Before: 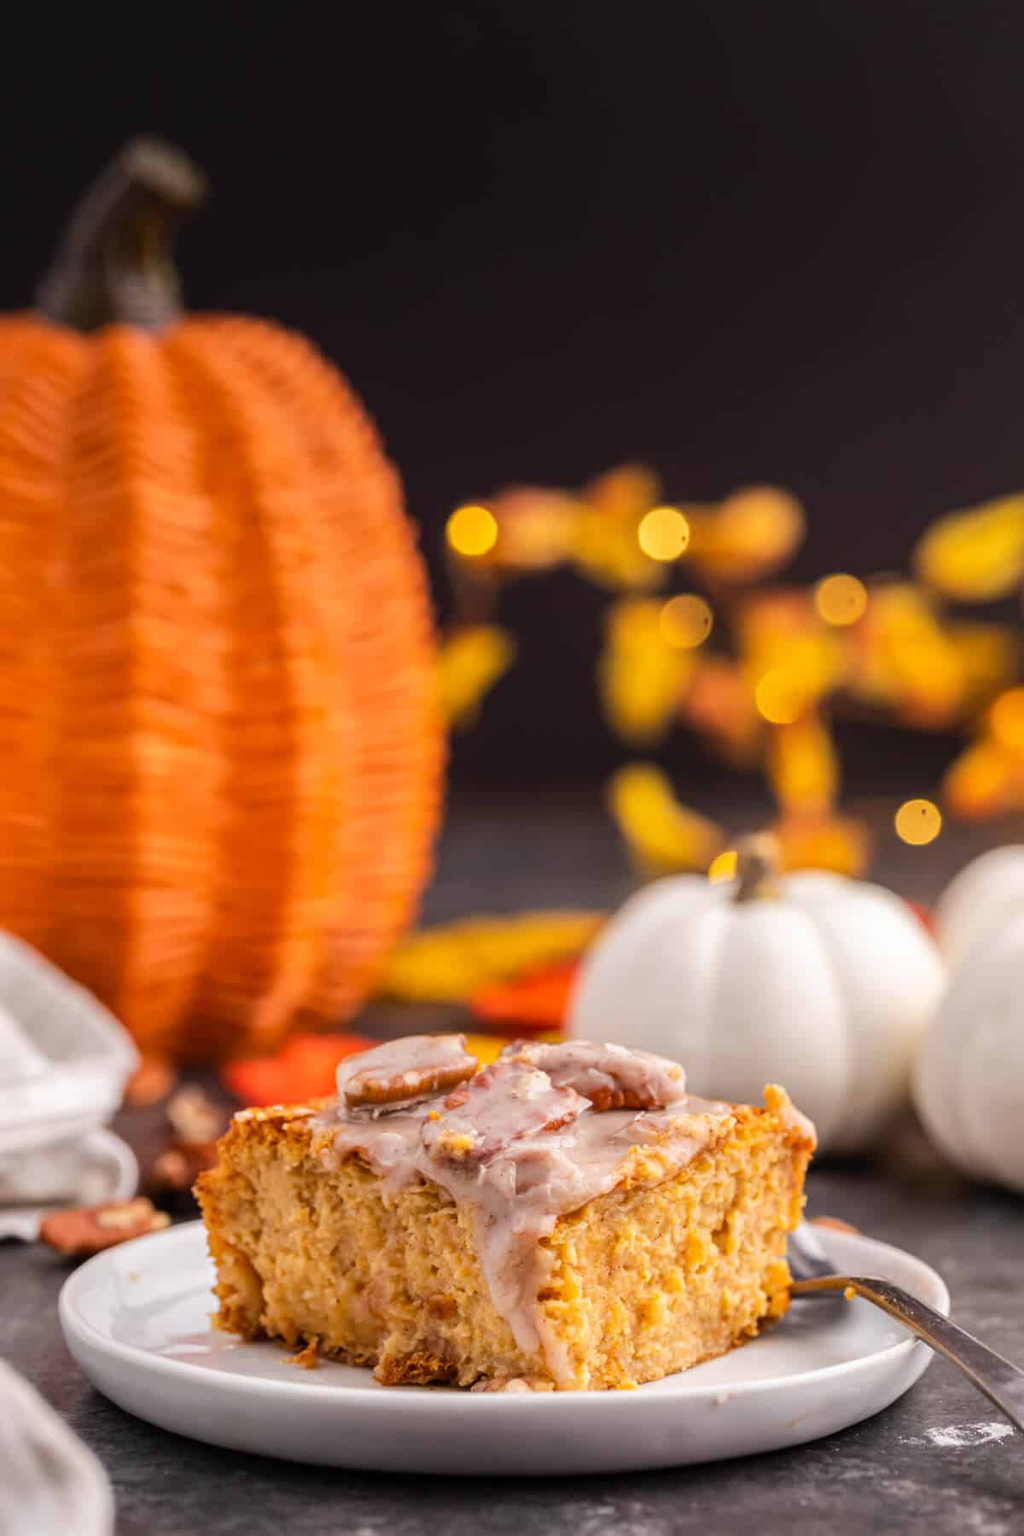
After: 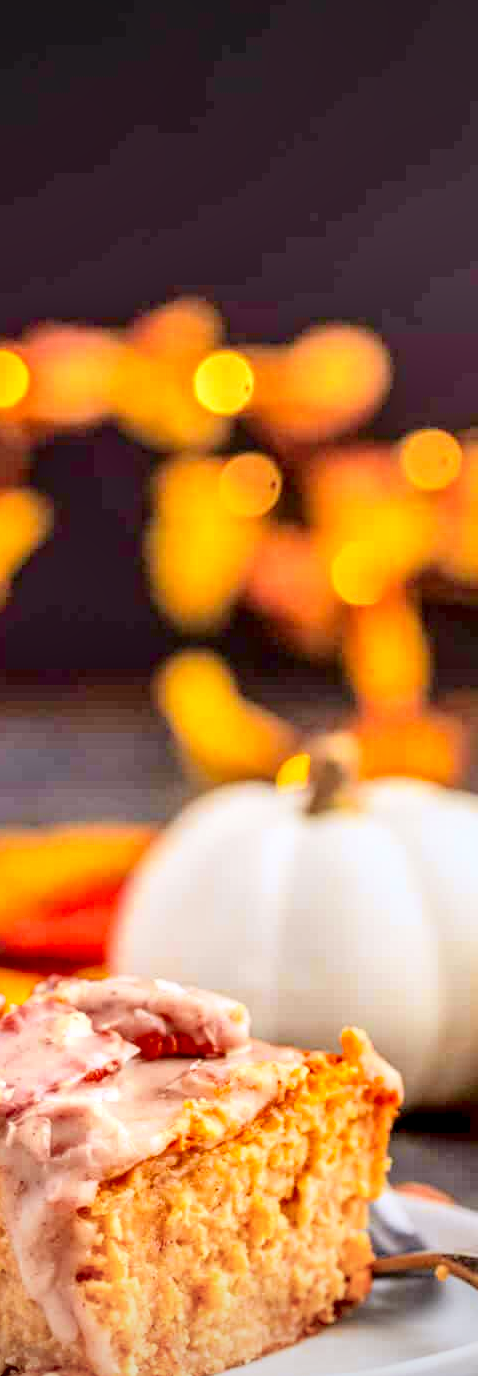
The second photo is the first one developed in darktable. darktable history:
shadows and highlights: on, module defaults
exposure: black level correction 0, exposure 1.124 EV, compensate highlight preservation false
crop: left 46.19%, top 13.528%, right 13.929%, bottom 9.937%
filmic rgb: black relative exposure -8.84 EV, white relative exposure 4.98 EV, target black luminance 0%, hardness 3.79, latitude 66.41%, contrast 0.818, highlights saturation mix 11.23%, shadows ↔ highlights balance 20.2%
vignetting: fall-off start 85.55%, fall-off radius 79.8%, width/height ratio 1.226
tone curve: curves: ch0 [(0, 0.023) (0.132, 0.075) (0.251, 0.186) (0.441, 0.476) (0.662, 0.757) (0.849, 0.927) (1, 0.99)]; ch1 [(0, 0) (0.447, 0.411) (0.483, 0.469) (0.498, 0.496) (0.518, 0.514) (0.561, 0.59) (0.606, 0.659) (0.657, 0.725) (0.869, 0.916) (1, 1)]; ch2 [(0, 0) (0.307, 0.315) (0.425, 0.438) (0.483, 0.477) (0.503, 0.503) (0.526, 0.553) (0.552, 0.601) (0.615, 0.669) (0.703, 0.797) (0.985, 0.966)], color space Lab, independent channels, preserve colors none
local contrast: highlights 20%, shadows 70%, detail 170%
color correction: highlights a* -0.107, highlights b* -5.87, shadows a* -0.122, shadows b* -0.127
